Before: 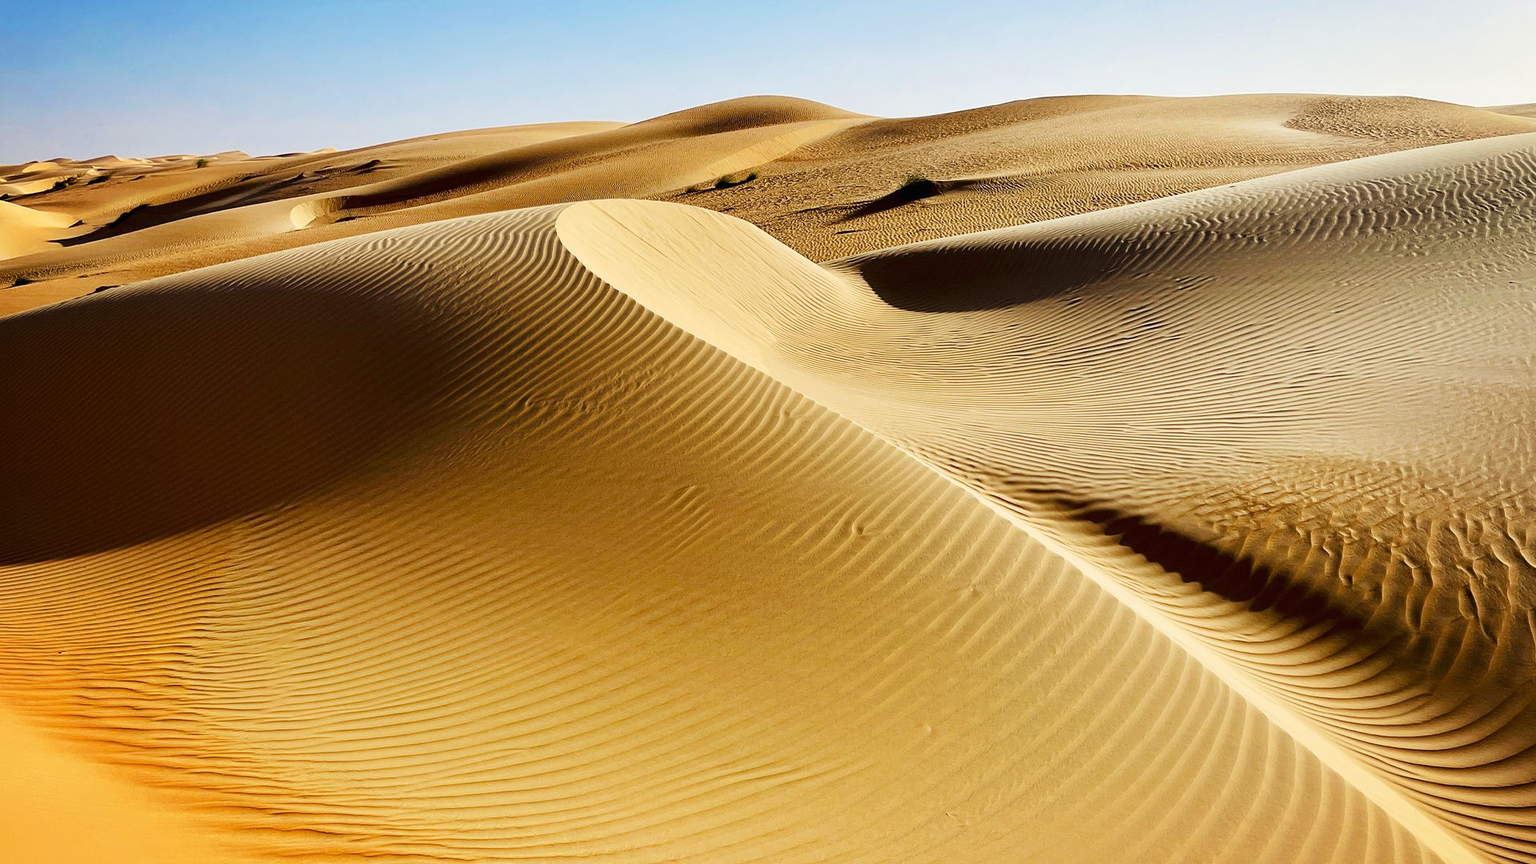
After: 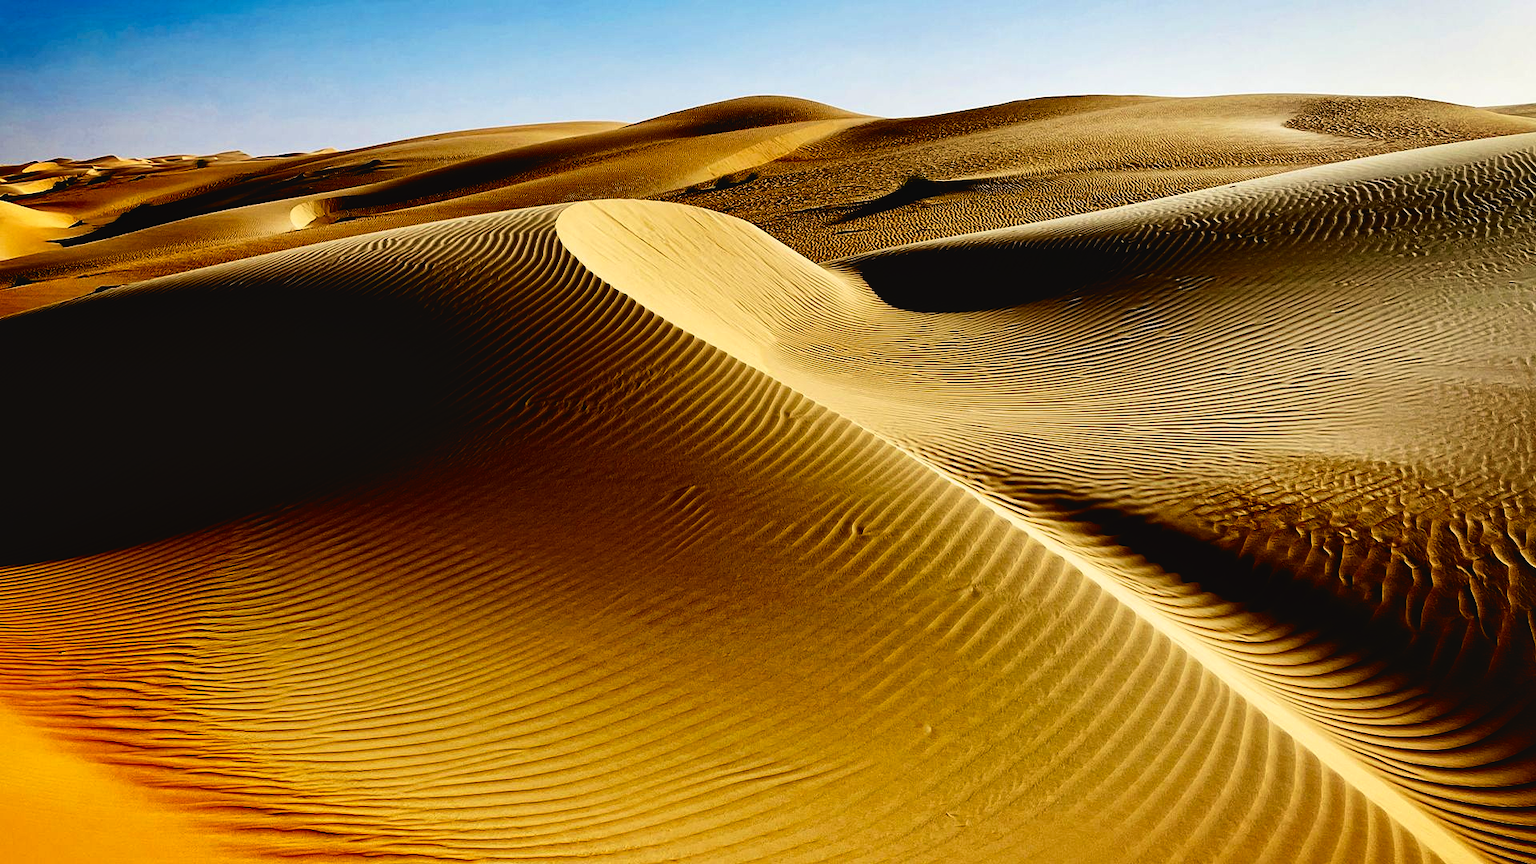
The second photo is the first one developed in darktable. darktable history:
contrast brightness saturation: contrast 0.19, brightness -0.24, saturation 0.11
white balance: emerald 1
base curve: curves: ch0 [(0, 0.02) (0.083, 0.036) (1, 1)], preserve colors none
local contrast: mode bilateral grid, contrast 20, coarseness 50, detail 120%, midtone range 0.2
